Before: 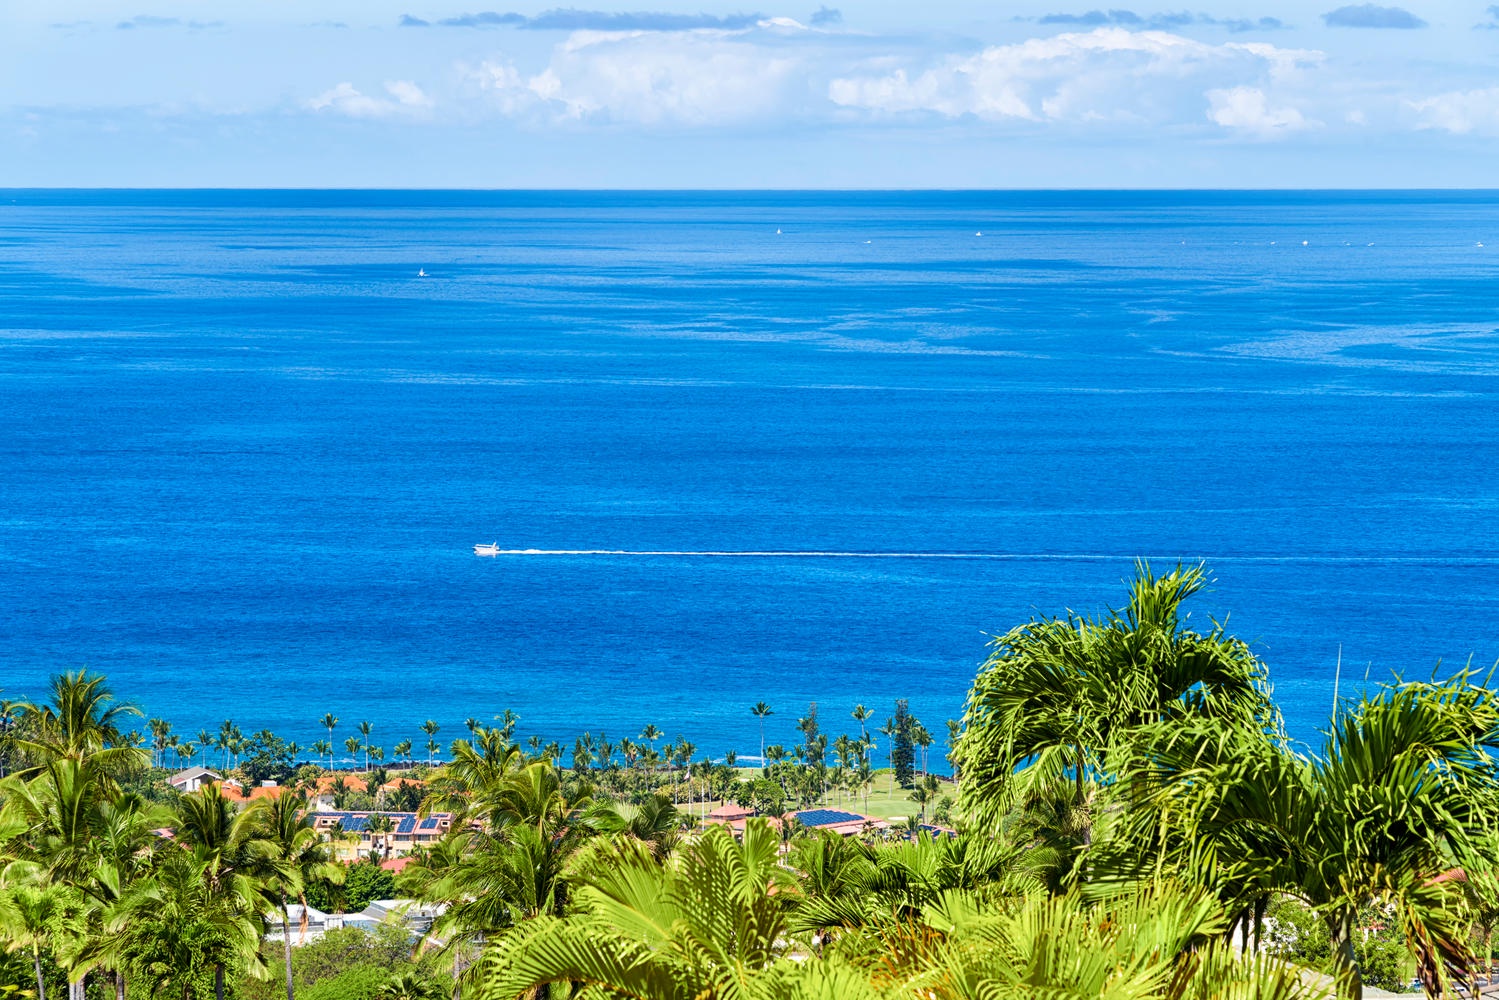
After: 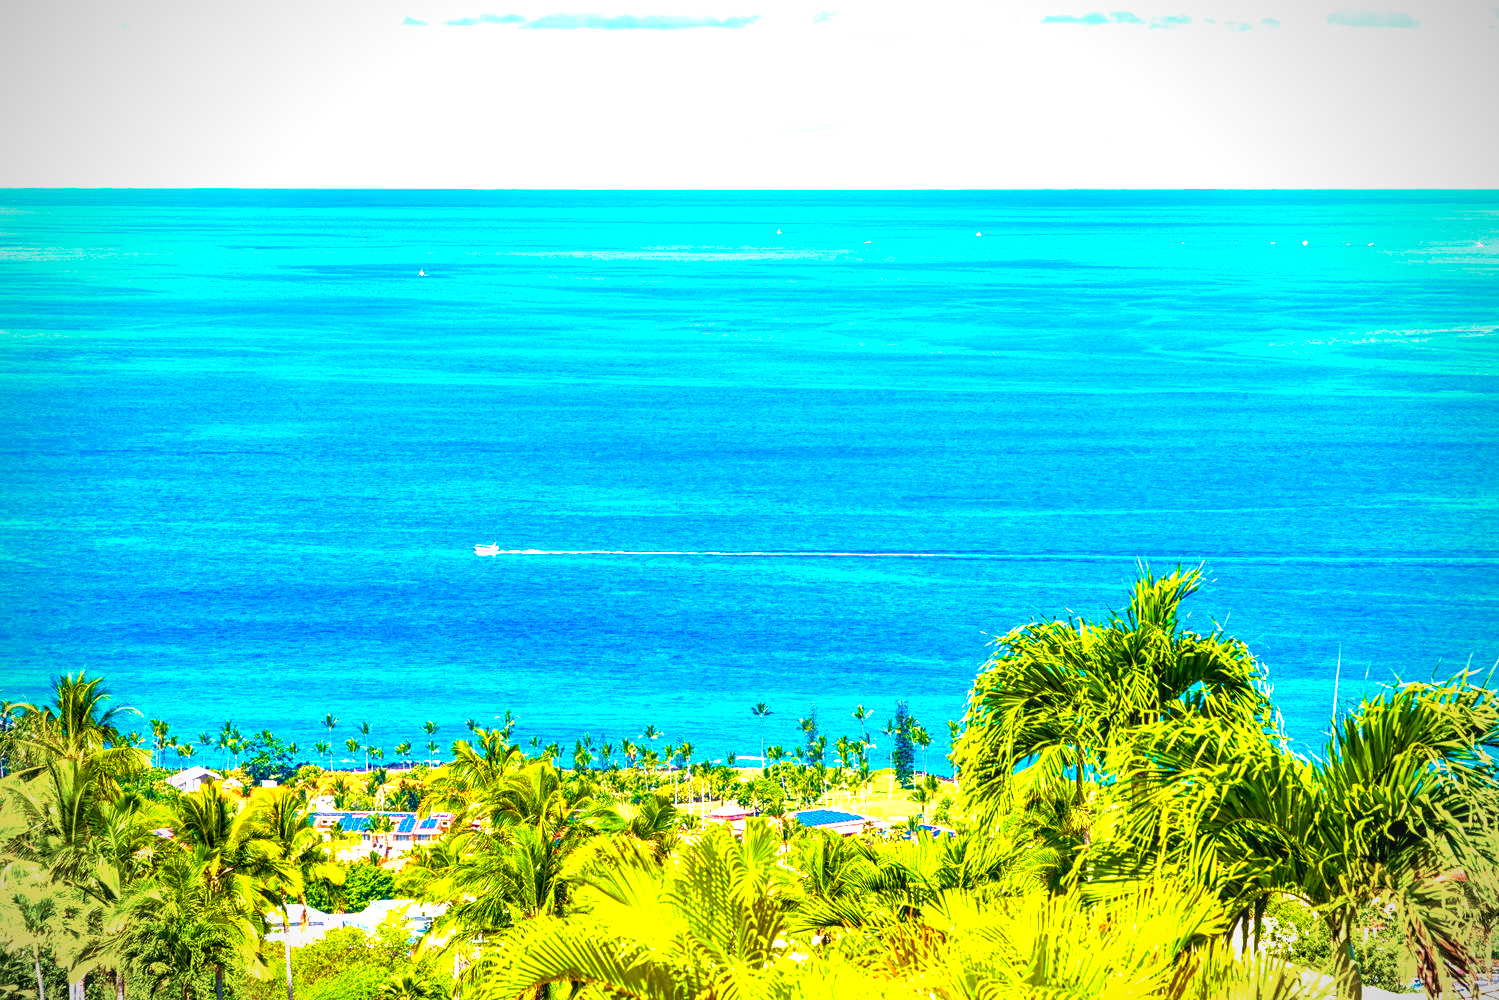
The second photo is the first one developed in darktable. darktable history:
color balance rgb: global offset › luminance -0.376%, perceptual saturation grading › global saturation 29.482%, global vibrance 50.478%
vignetting: width/height ratio 1.095
velvia: strength 50.9%, mid-tones bias 0.504
local contrast: on, module defaults
exposure: black level correction 0, exposure 1.511 EV, compensate exposure bias true, compensate highlight preservation false
